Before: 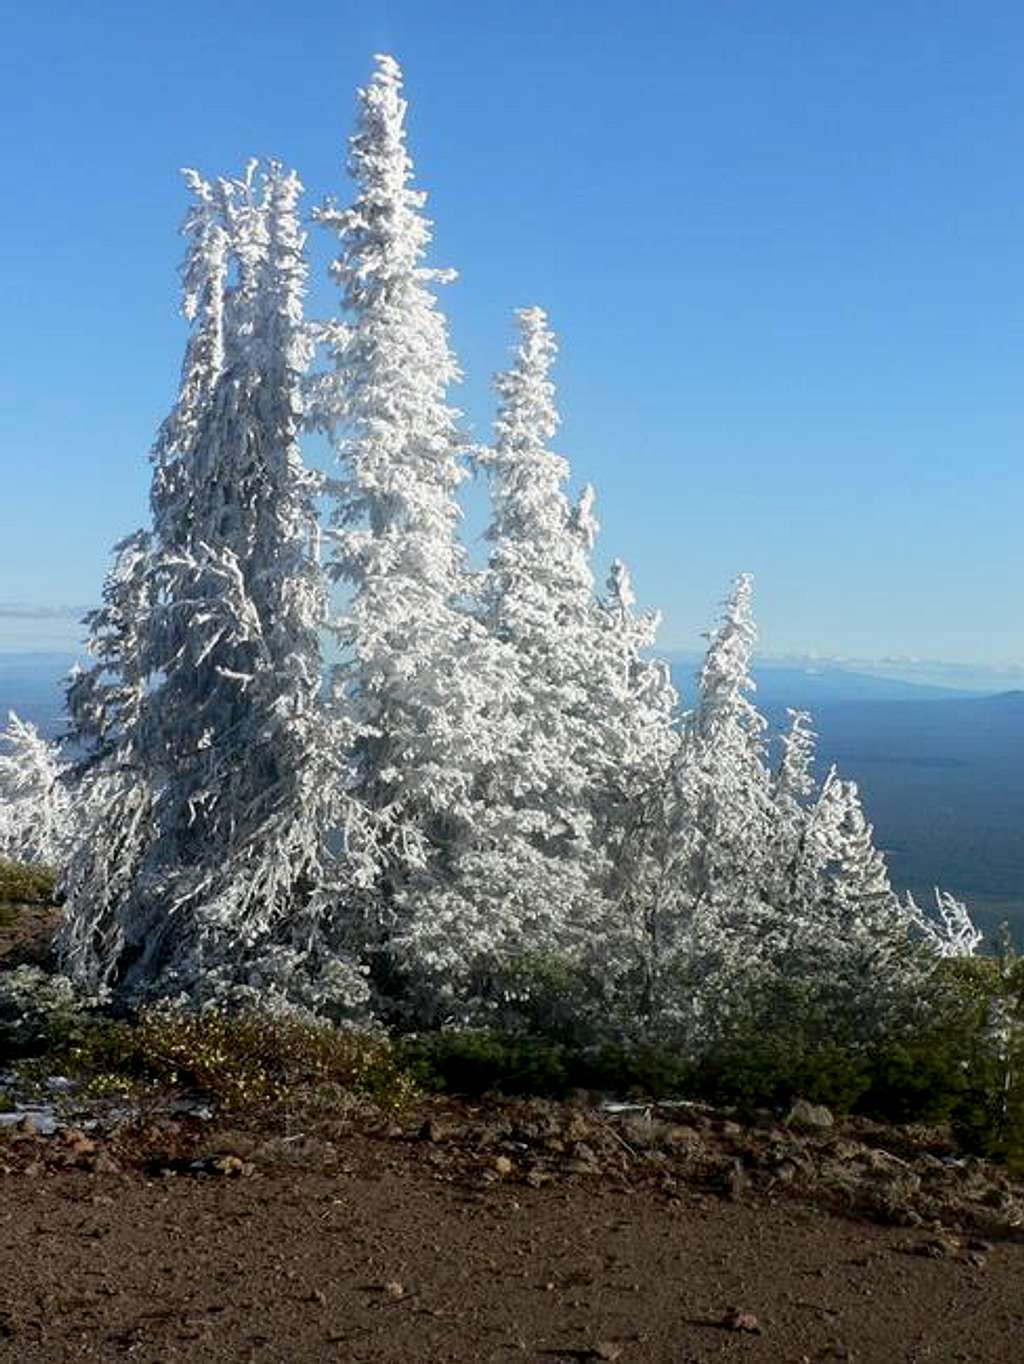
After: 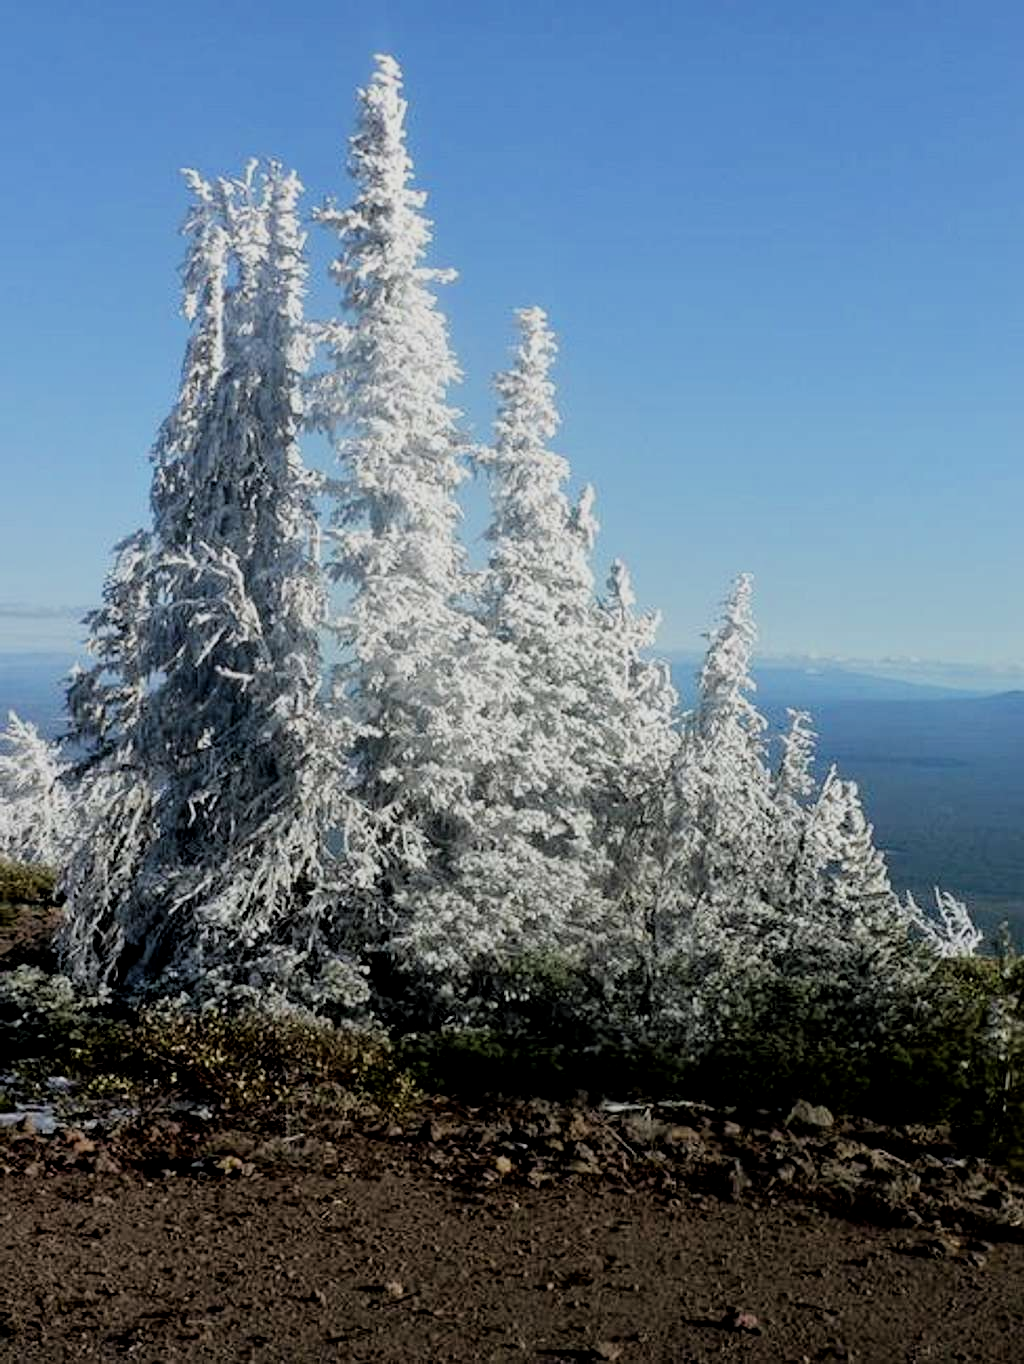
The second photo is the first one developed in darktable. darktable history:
local contrast: mode bilateral grid, contrast 21, coarseness 50, detail 119%, midtone range 0.2
filmic rgb: black relative exposure -7.59 EV, white relative exposure 4.65 EV, target black luminance 0%, hardness 3.54, latitude 50.42%, contrast 1.027, highlights saturation mix 9.77%, shadows ↔ highlights balance -0.185%, contrast in shadows safe
